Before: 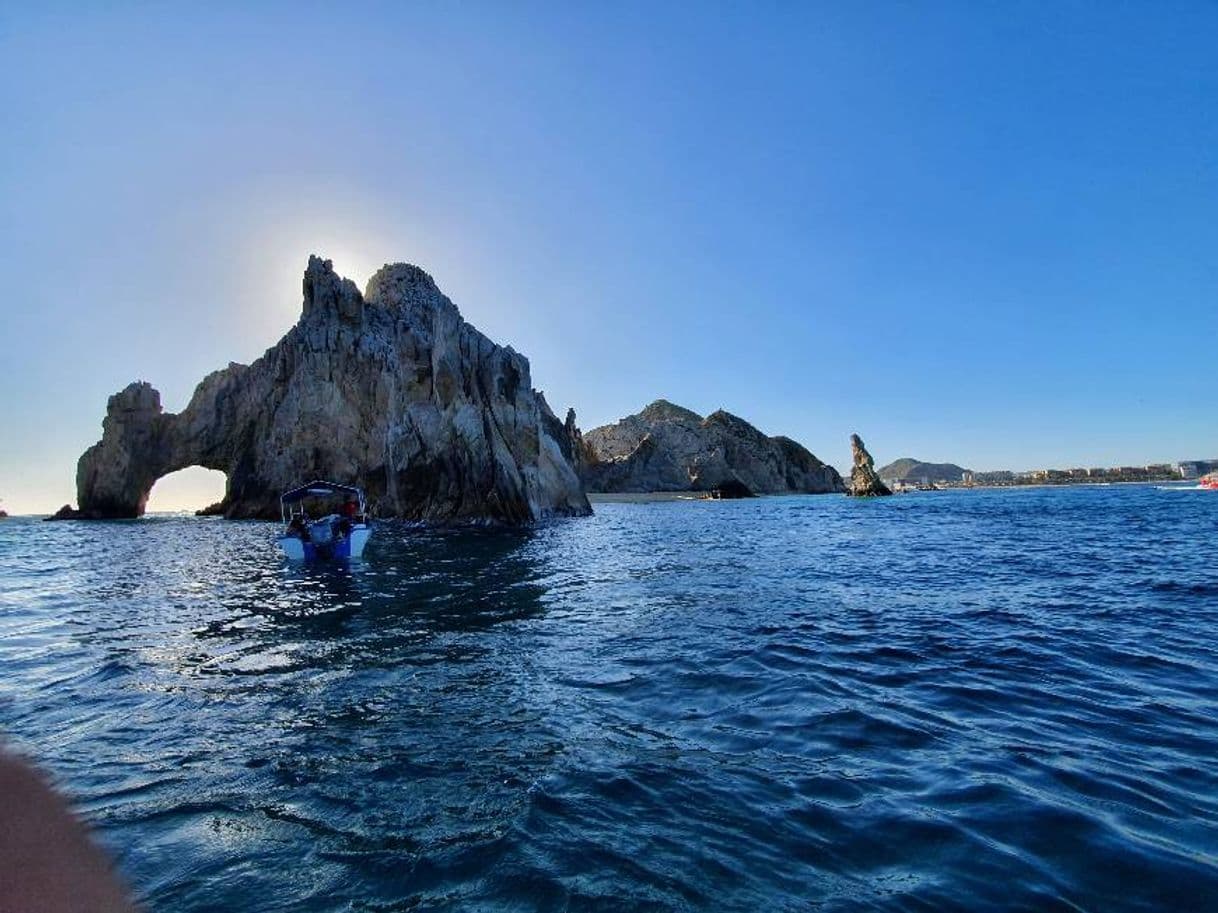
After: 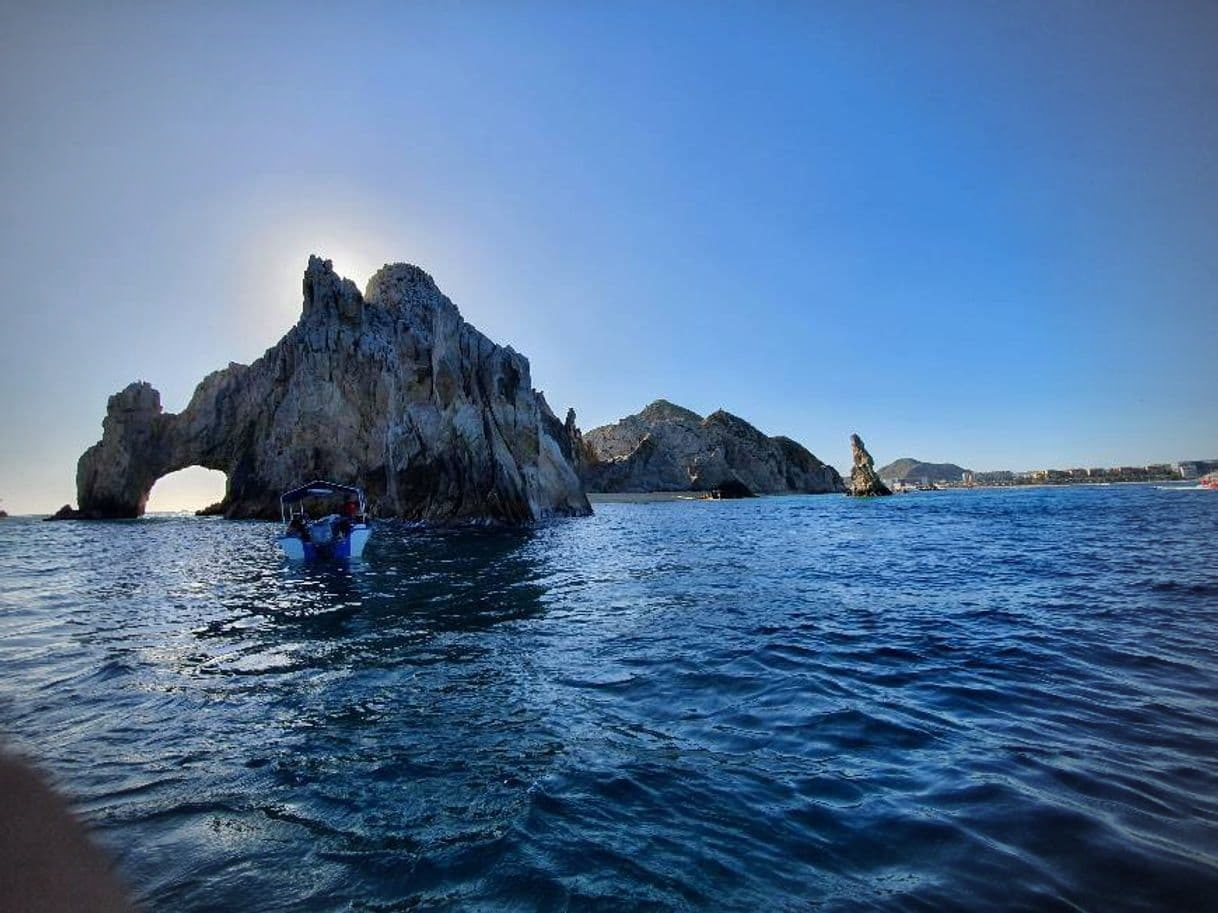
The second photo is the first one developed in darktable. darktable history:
vignetting: fall-off start 71.93%, unbound false
